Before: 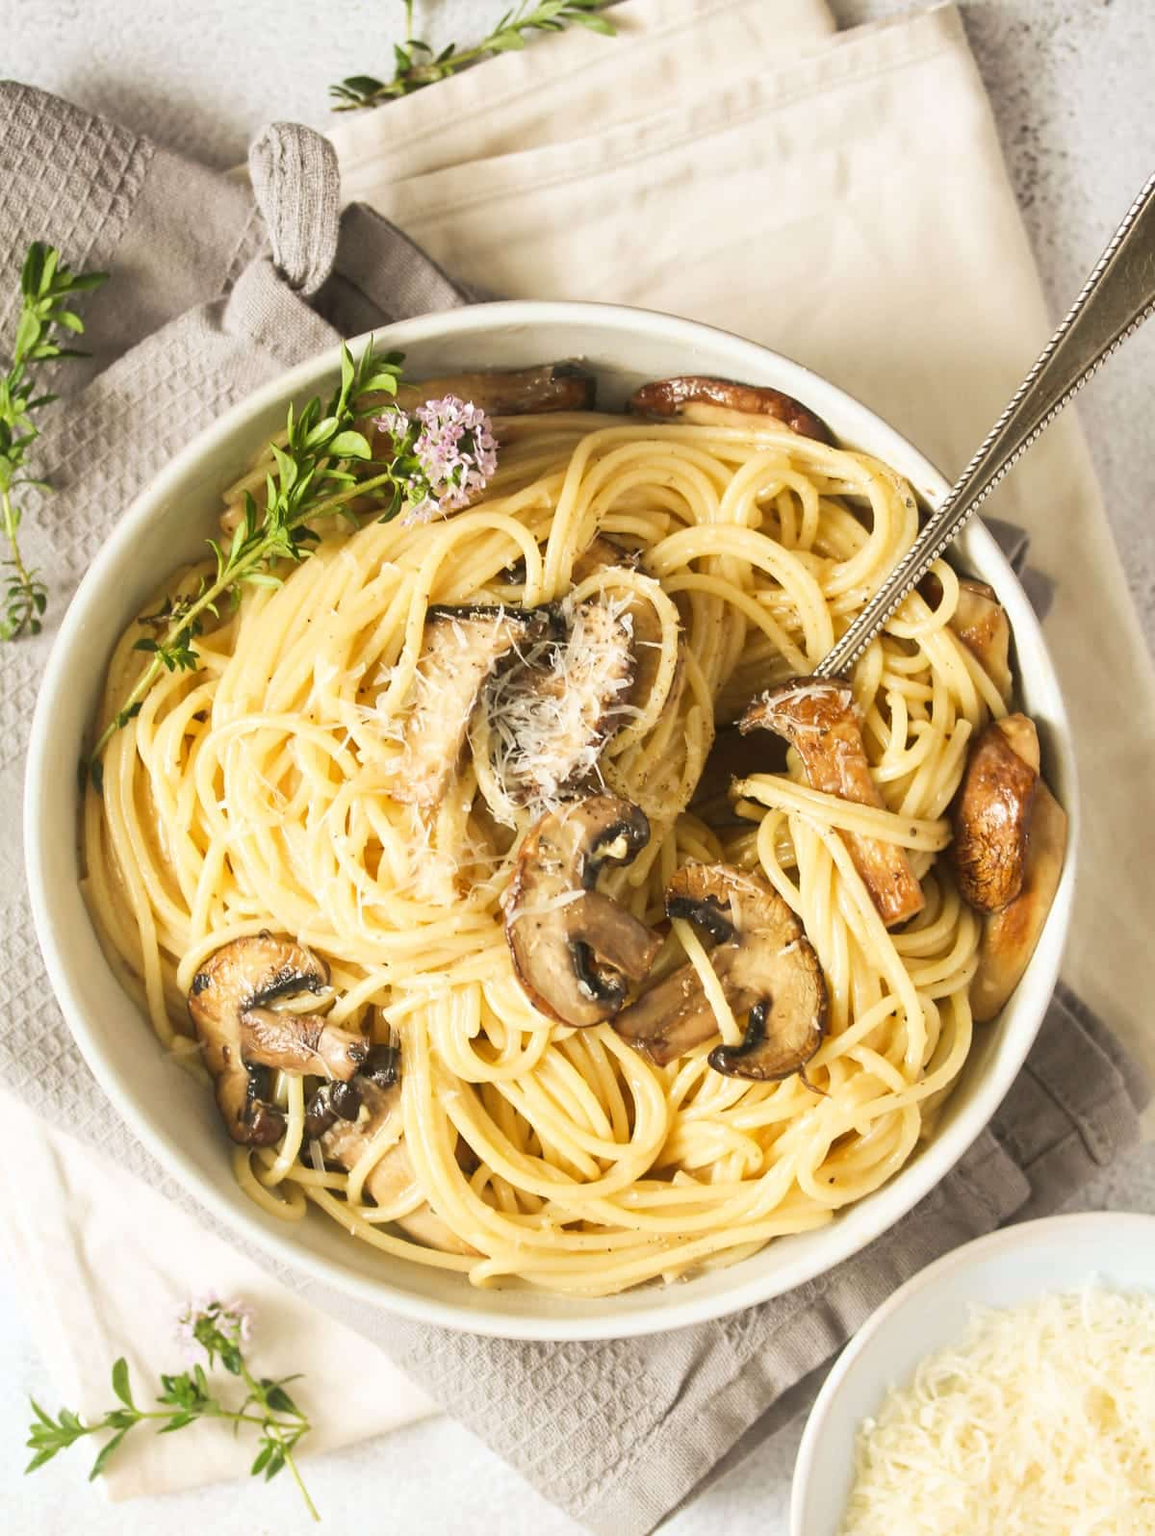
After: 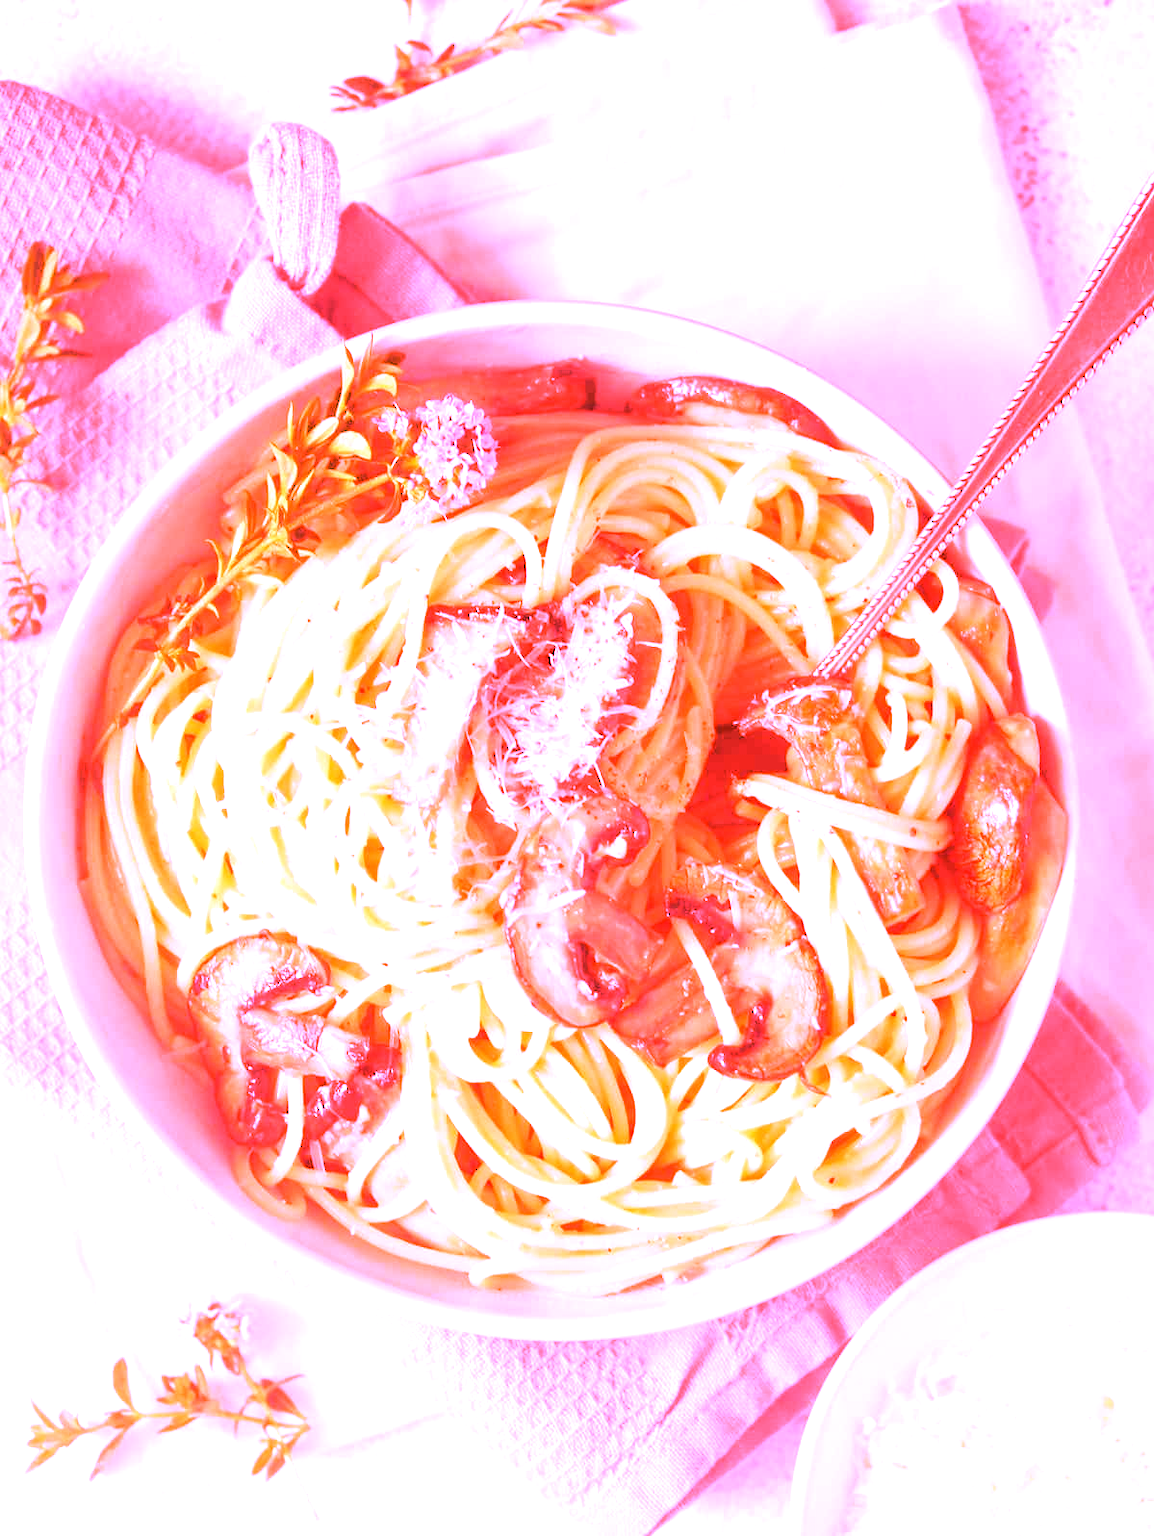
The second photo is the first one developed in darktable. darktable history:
exposure: black level correction 0, exposure 0.5 EV, compensate exposure bias true, compensate highlight preservation false
white balance: red 4.26, blue 1.802
